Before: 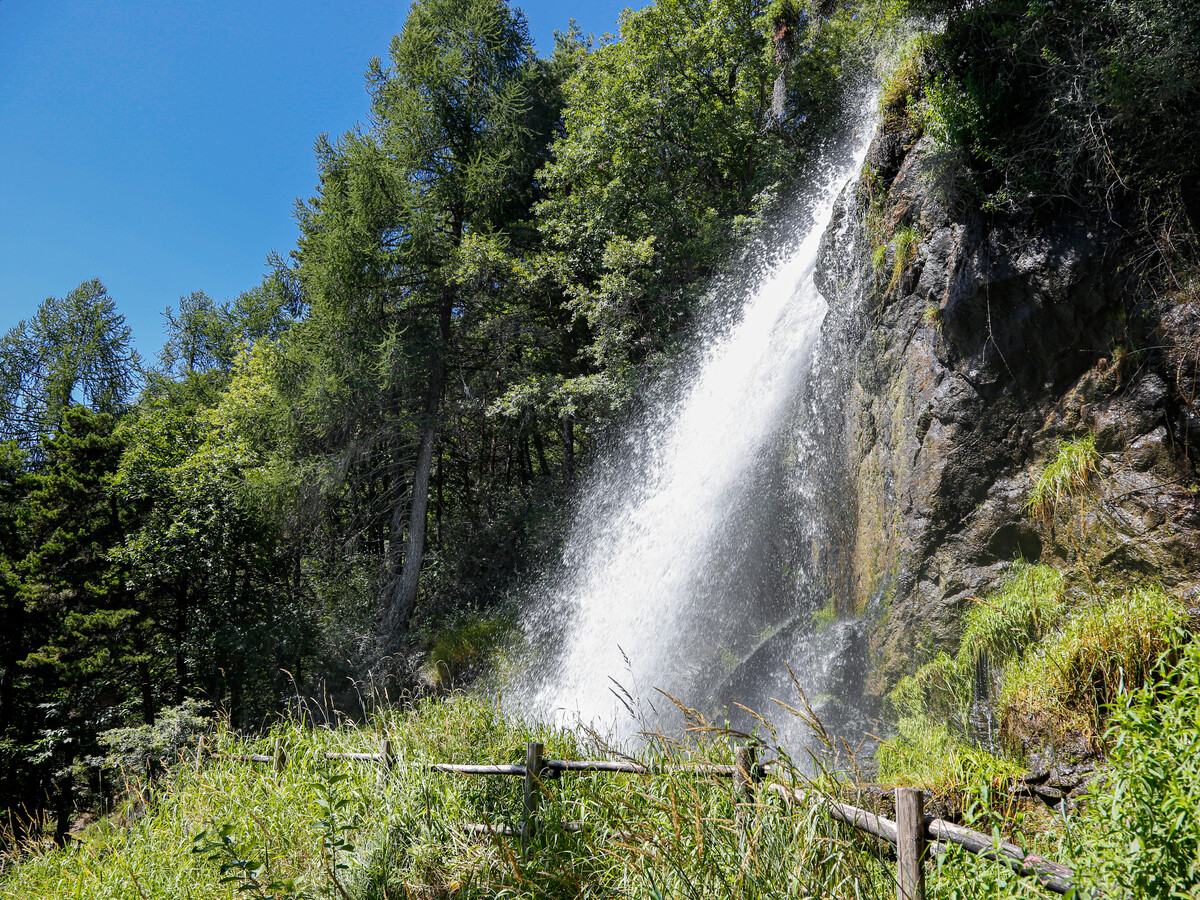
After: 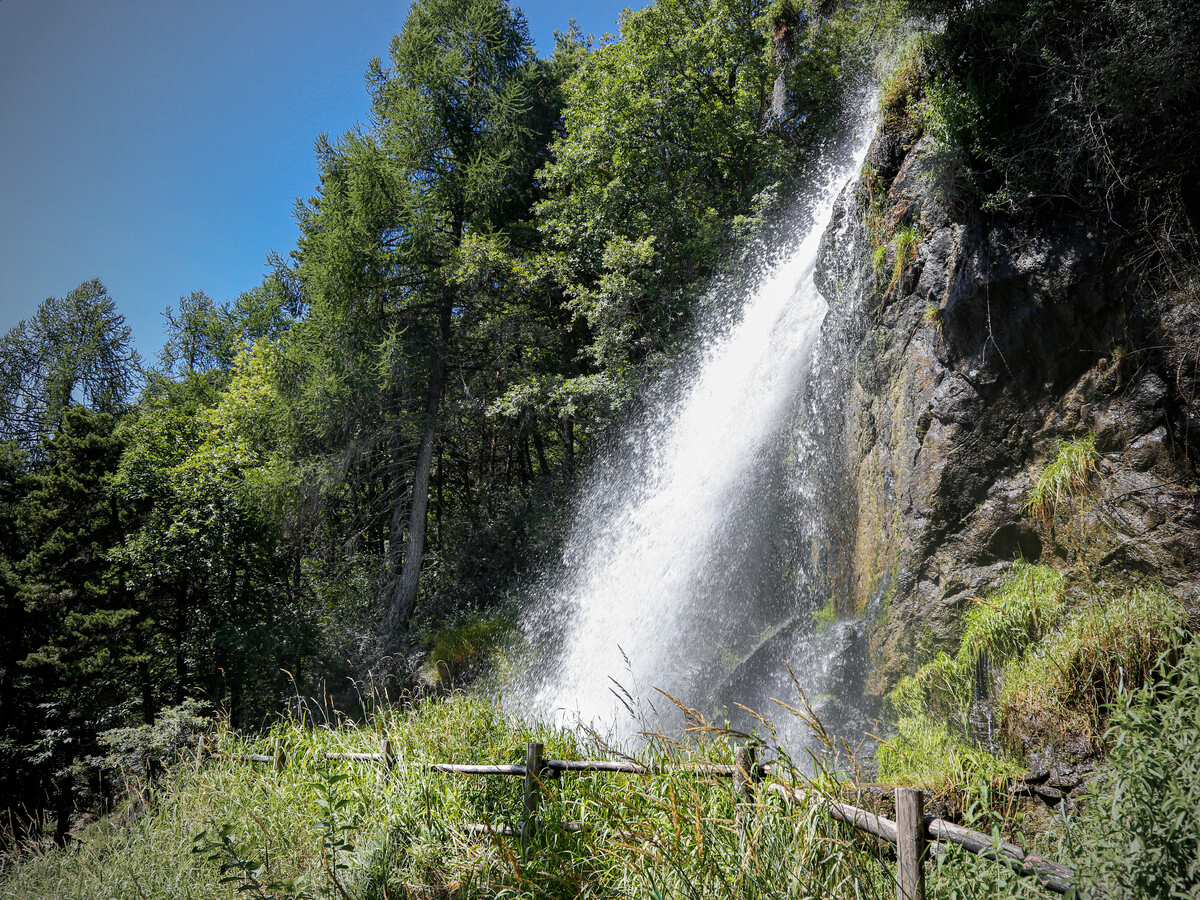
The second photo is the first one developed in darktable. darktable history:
vignetting: fall-off start 67.13%, width/height ratio 1.011, unbound false
